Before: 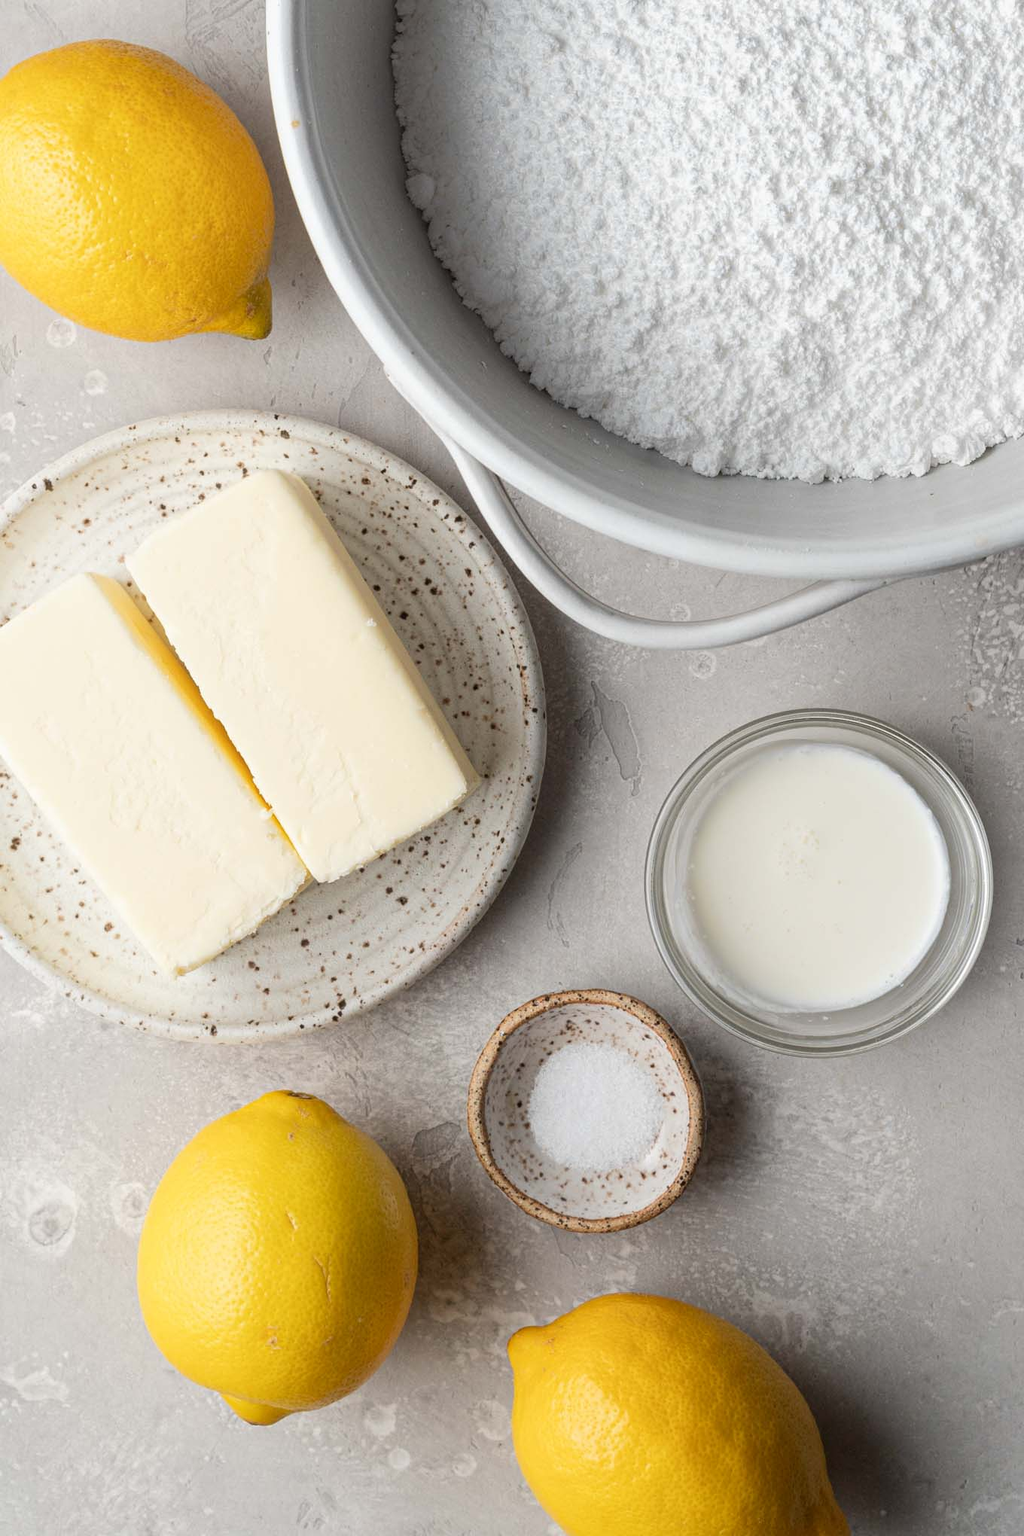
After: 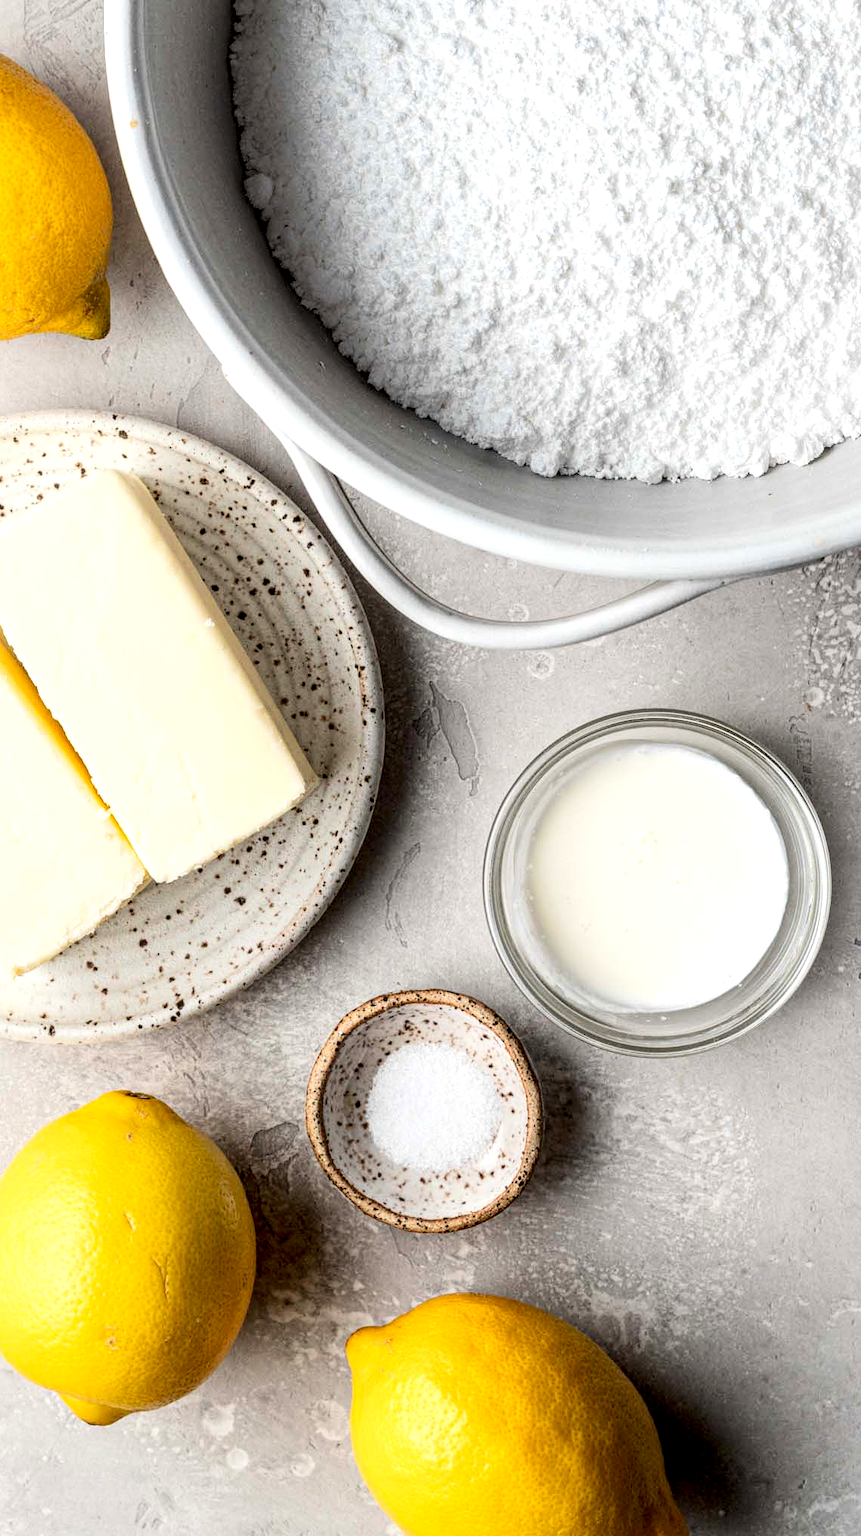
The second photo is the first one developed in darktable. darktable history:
crop: left 15.811%
local contrast: highlights 63%, shadows 54%, detail 168%, midtone range 0.518
contrast brightness saturation: contrast 0.202, brightness 0.165, saturation 0.222
